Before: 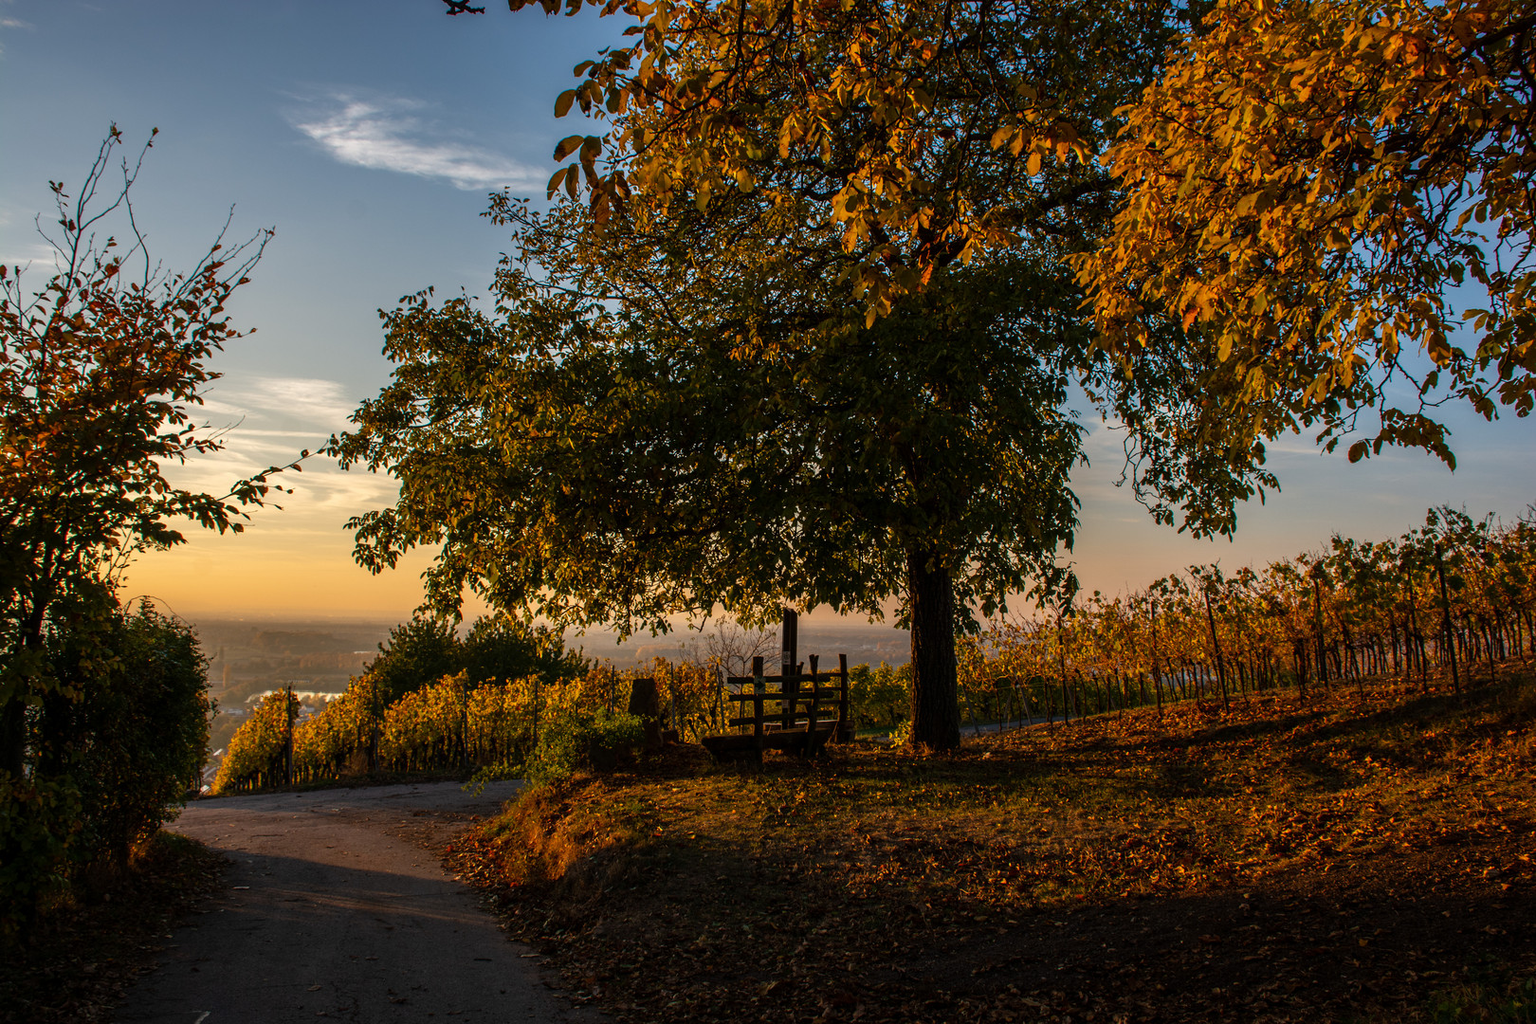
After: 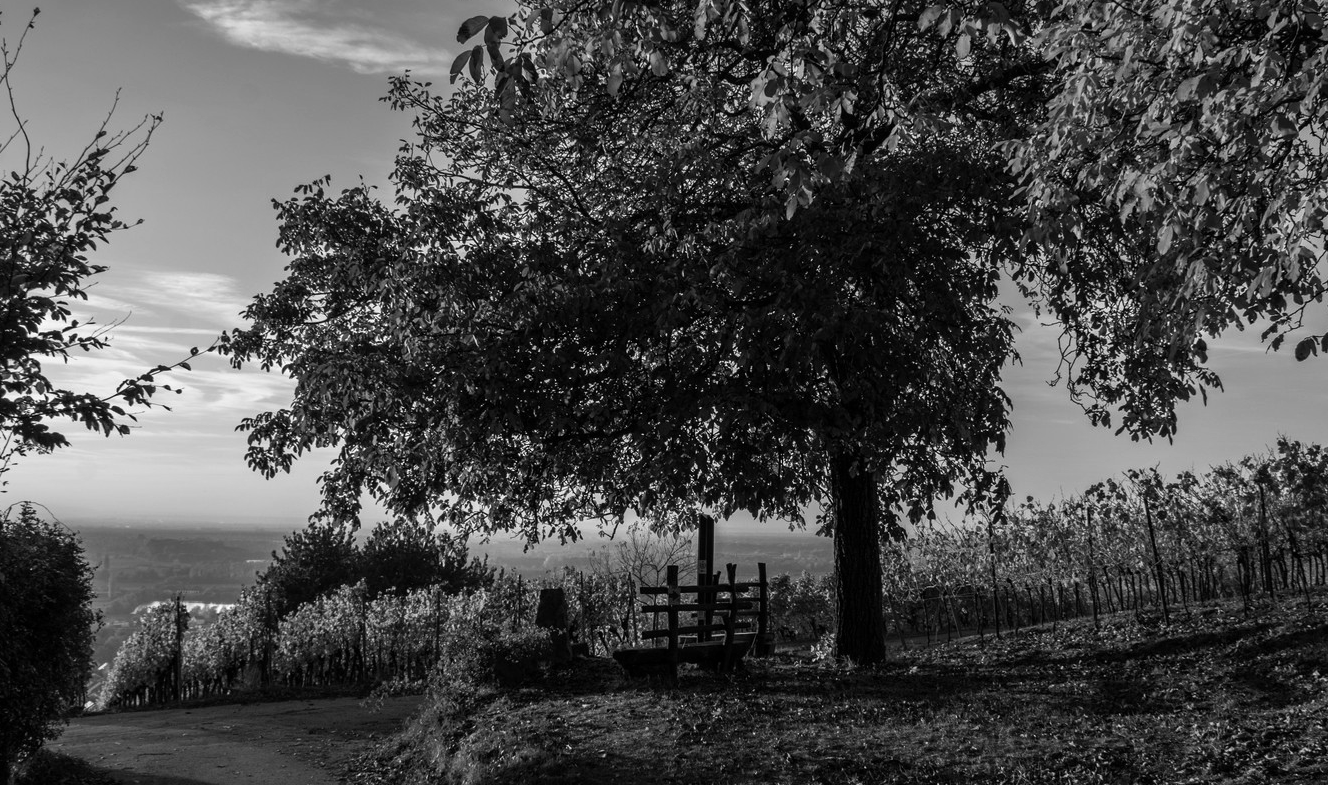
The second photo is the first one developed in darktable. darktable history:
color balance rgb: shadows lift › luminance 0.49%, shadows lift › chroma 6.83%, shadows lift › hue 300.29°, power › hue 208.98°, highlights gain › luminance 20.24%, highlights gain › chroma 13.17%, highlights gain › hue 173.85°, perceptual saturation grading › global saturation 18.05%
crop: left 7.856%, top 11.836%, right 10.12%, bottom 15.387%
monochrome: a 73.58, b 64.21
